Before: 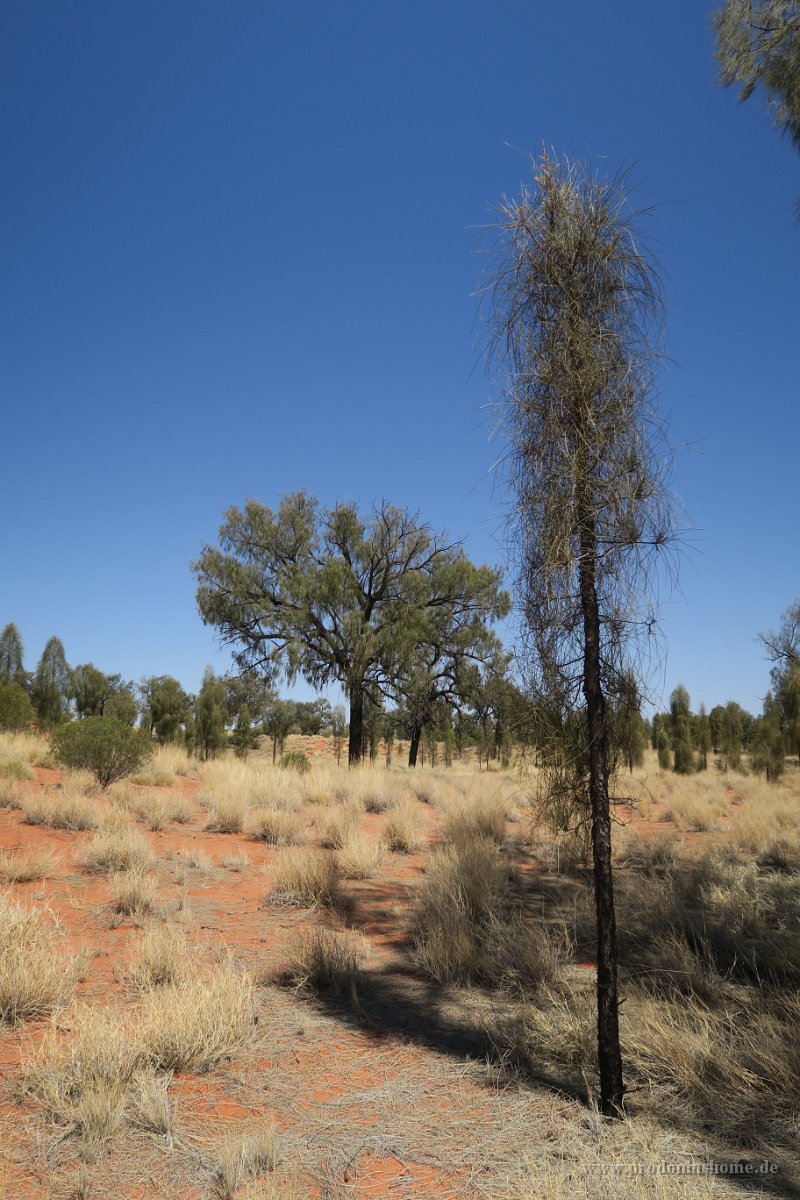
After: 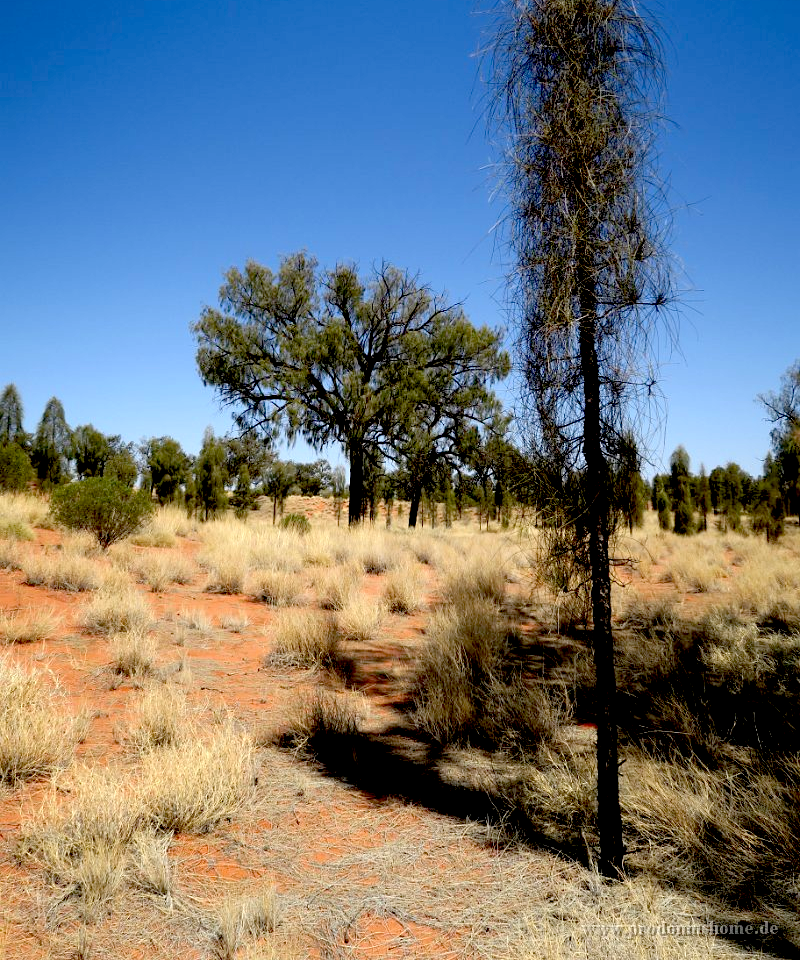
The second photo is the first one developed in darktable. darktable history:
exposure: black level correction 0.04, exposure 0.5 EV, compensate highlight preservation false
crop and rotate: top 19.998%
